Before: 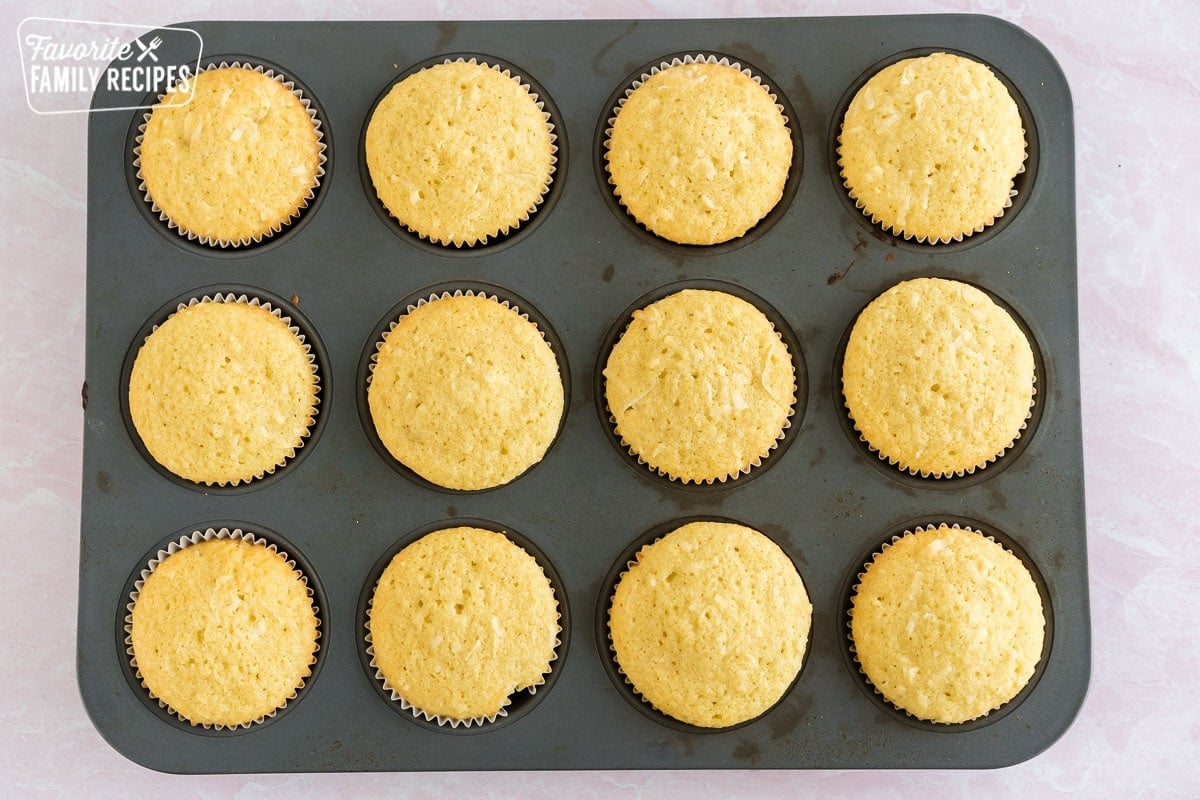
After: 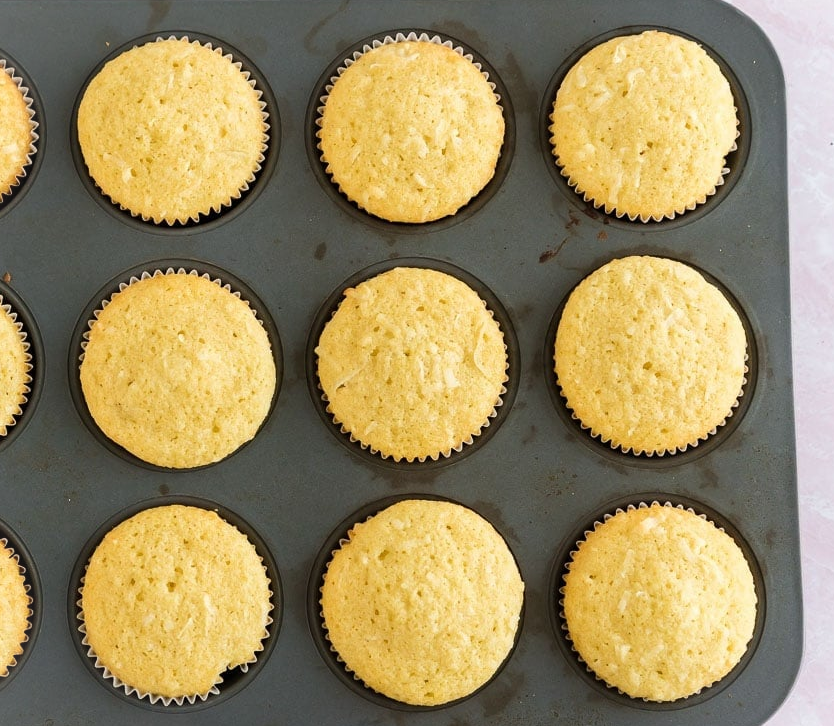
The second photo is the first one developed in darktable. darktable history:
vignetting: fall-off start 100%, brightness 0.05, saturation 0
crop and rotate: left 24.034%, top 2.838%, right 6.406%, bottom 6.299%
